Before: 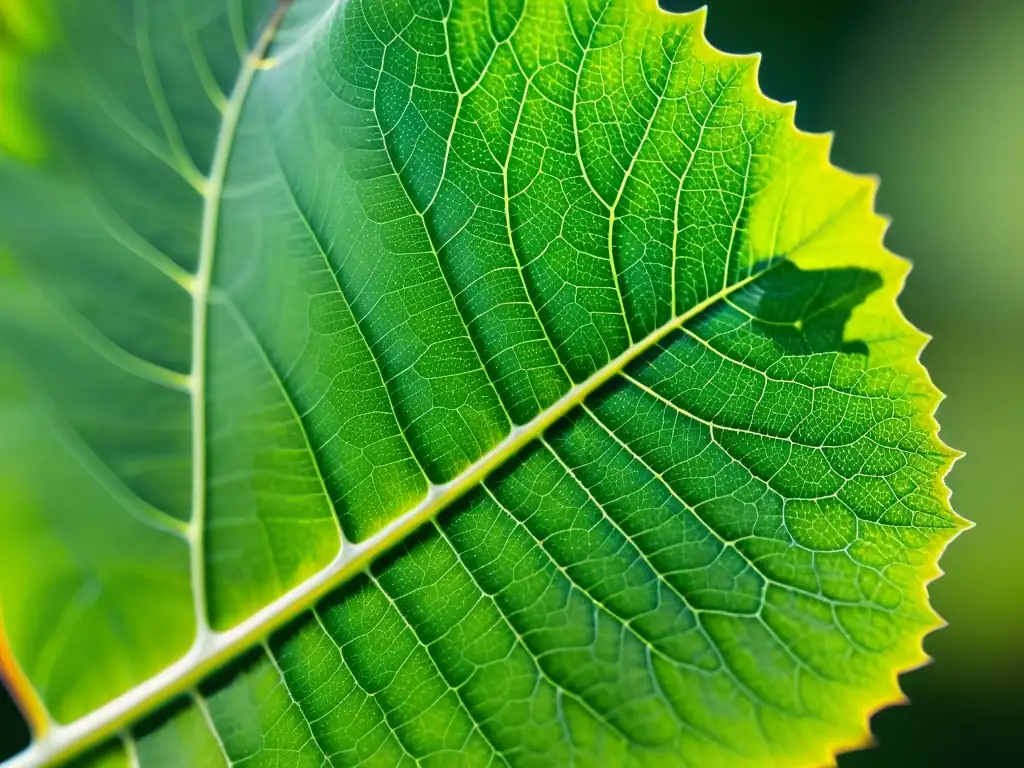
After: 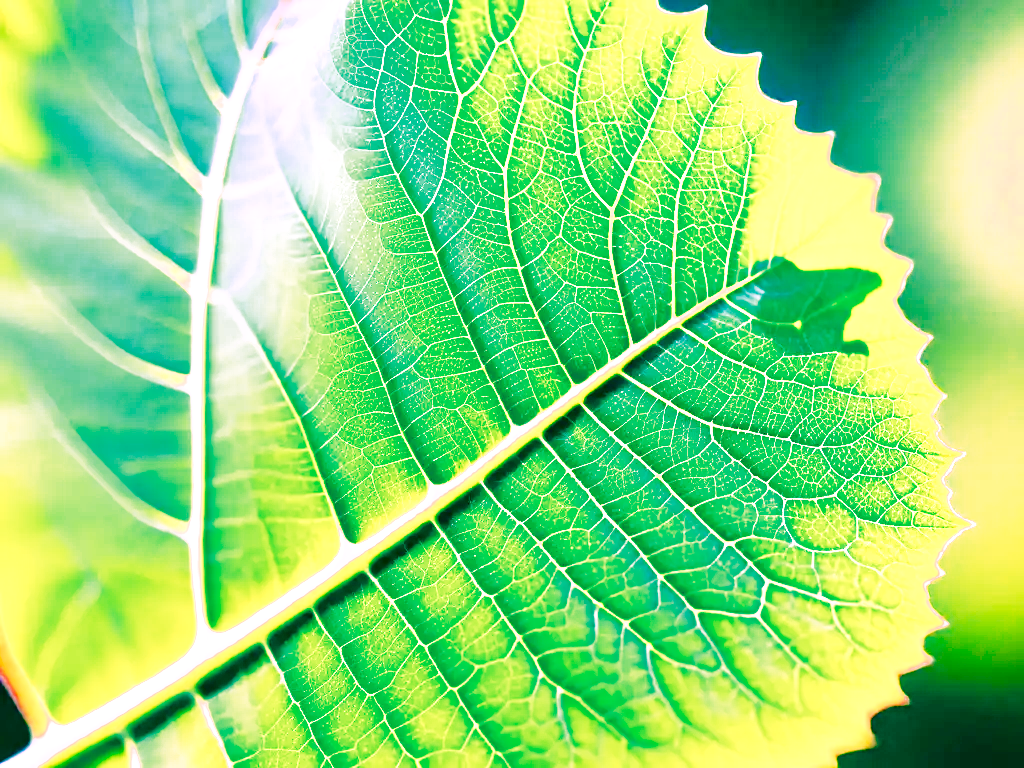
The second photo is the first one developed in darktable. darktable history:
exposure: black level correction 0.001, exposure 1.719 EV, compensate exposure bias true, compensate highlight preservation false
tone curve: curves: ch0 [(0, 0.023) (0.132, 0.075) (0.241, 0.178) (0.487, 0.491) (0.782, 0.8) (1, 0.989)]; ch1 [(0, 0) (0.396, 0.369) (0.467, 0.454) (0.498, 0.5) (0.518, 0.517) (0.57, 0.586) (0.619, 0.663) (0.692, 0.744) (1, 1)]; ch2 [(0, 0) (0.427, 0.416) (0.483, 0.481) (0.503, 0.503) (0.526, 0.527) (0.563, 0.573) (0.632, 0.667) (0.705, 0.737) (0.985, 0.966)], color space Lab, independent channels
color zones: curves: ch0 [(0, 0.5) (0.125, 0.4) (0.25, 0.5) (0.375, 0.4) (0.5, 0.4) (0.625, 0.35) (0.75, 0.35) (0.875, 0.5)]; ch1 [(0, 0.35) (0.125, 0.45) (0.25, 0.35) (0.375, 0.35) (0.5, 0.35) (0.625, 0.35) (0.75, 0.45) (0.875, 0.35)]; ch2 [(0, 0.6) (0.125, 0.5) (0.25, 0.5) (0.375, 0.6) (0.5, 0.6) (0.625, 0.5) (0.75, 0.5) (0.875, 0.5)]
color correction: highlights a* 19.5, highlights b* -11.53, saturation 1.69
base curve: curves: ch0 [(0, 0) (0.028, 0.03) (0.121, 0.232) (0.46, 0.748) (0.859, 0.968) (1, 1)], preserve colors none
